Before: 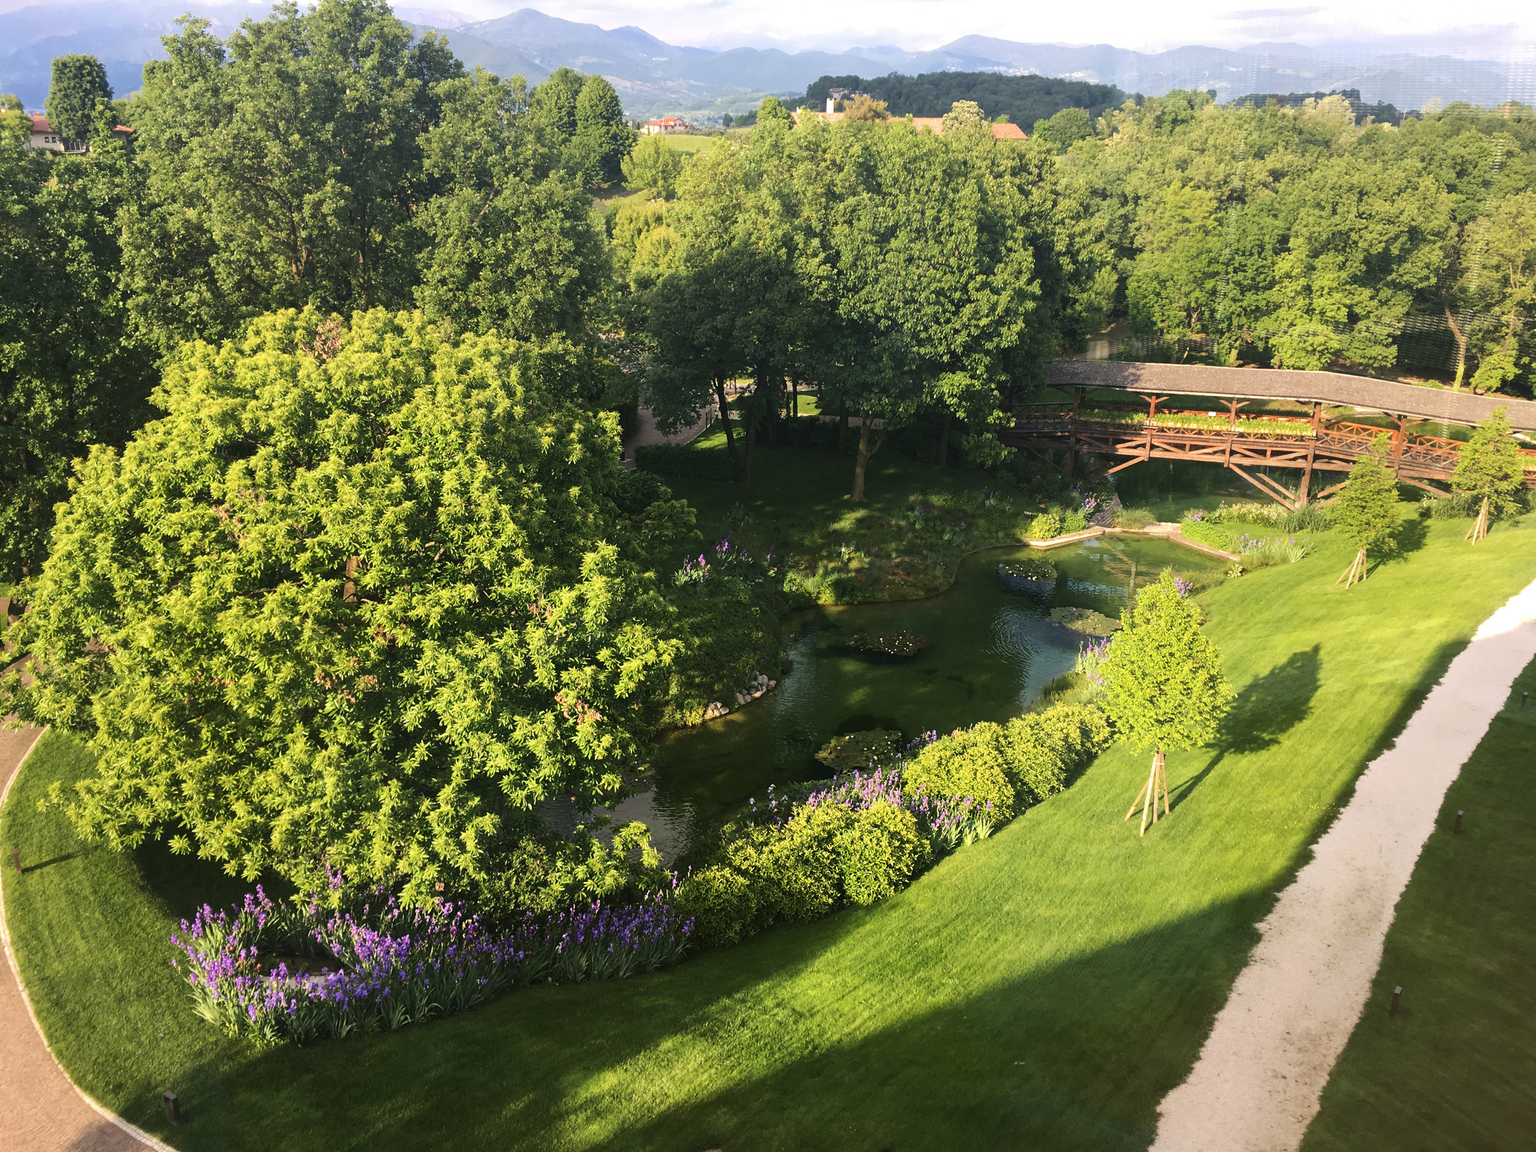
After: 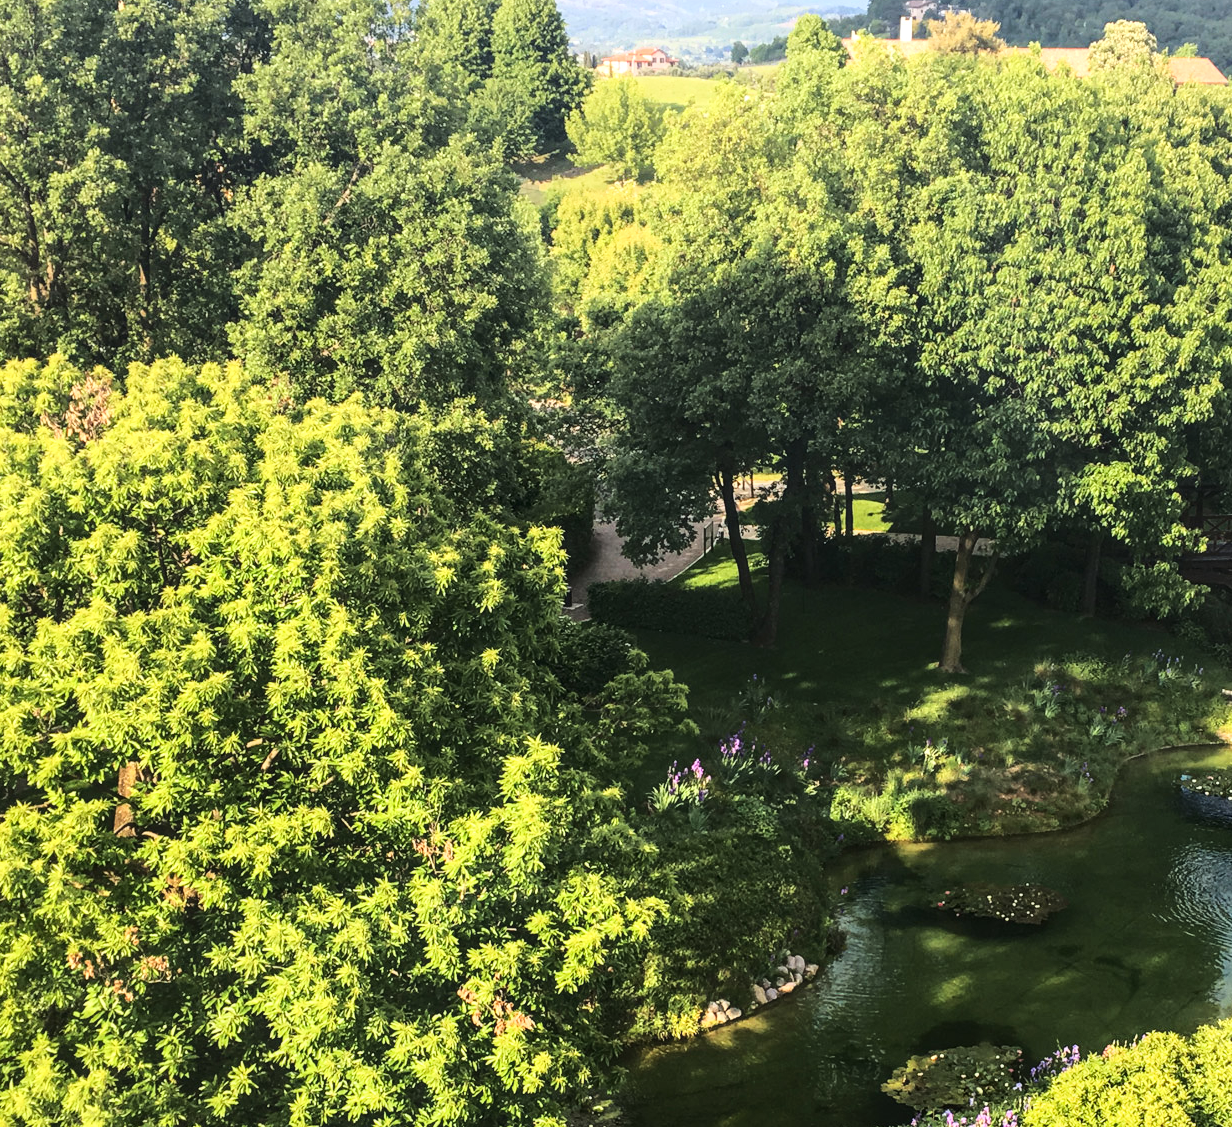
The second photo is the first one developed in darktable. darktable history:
base curve: curves: ch0 [(0, 0) (0.028, 0.03) (0.121, 0.232) (0.46, 0.748) (0.859, 0.968) (1, 1)]
local contrast: on, module defaults
crop: left 17.835%, top 7.675%, right 32.881%, bottom 32.213%
